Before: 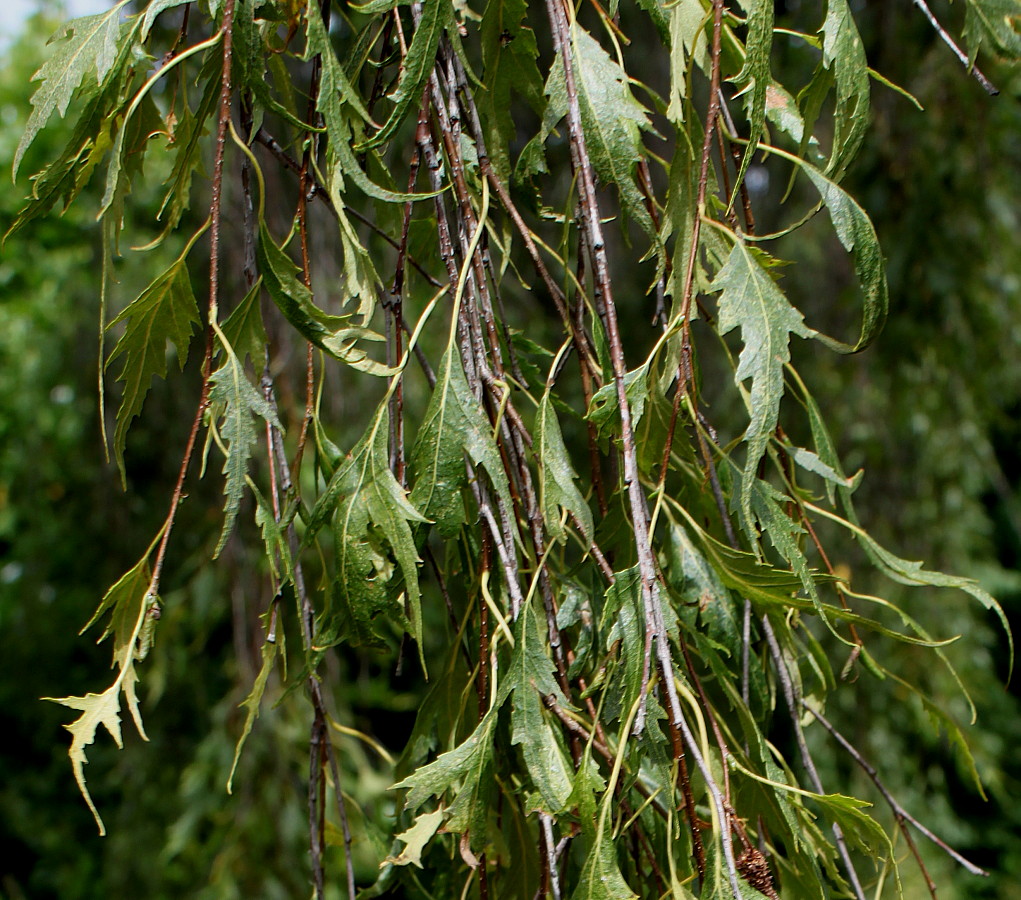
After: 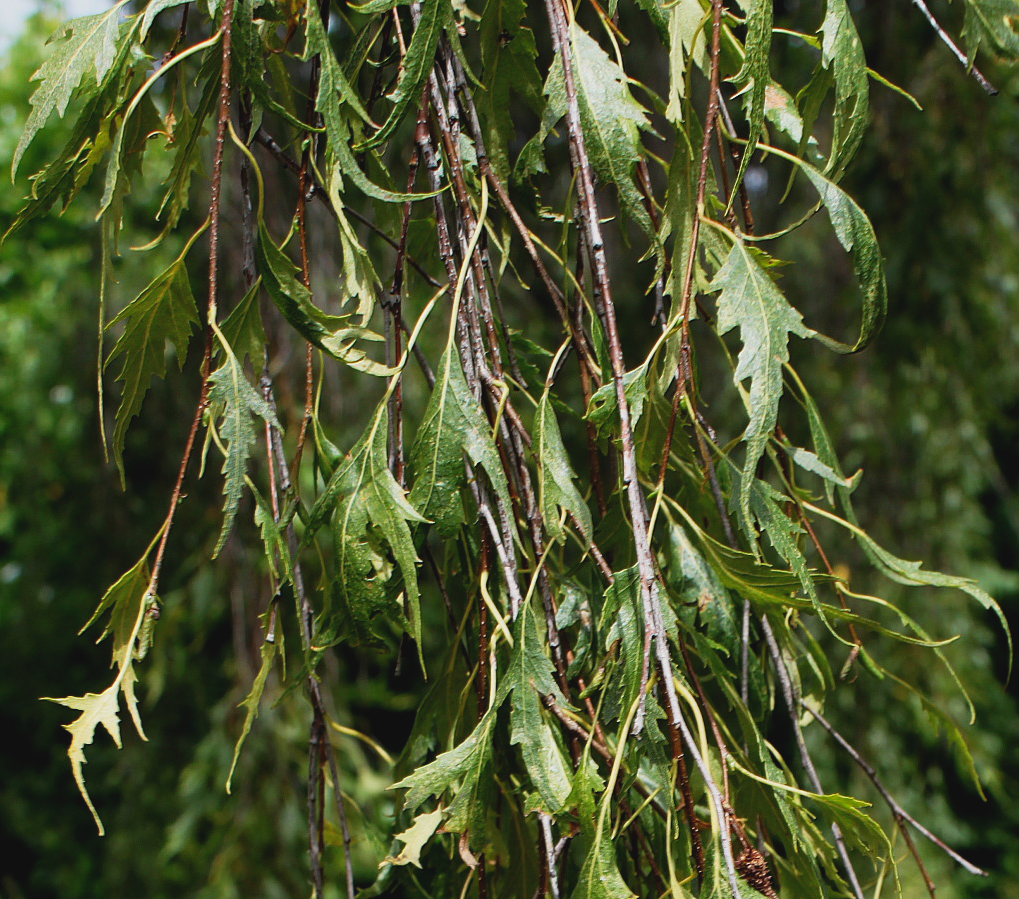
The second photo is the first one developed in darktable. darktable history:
crop: left 0.187%
tone curve: curves: ch0 [(0, 0.045) (0.155, 0.169) (0.46, 0.466) (0.751, 0.788) (1, 0.961)]; ch1 [(0, 0) (0.43, 0.408) (0.472, 0.469) (0.505, 0.503) (0.553, 0.563) (0.592, 0.581) (0.631, 0.625) (1, 1)]; ch2 [(0, 0) (0.505, 0.495) (0.55, 0.557) (0.583, 0.573) (1, 1)], preserve colors none
tone equalizer: -7 EV 0.095 EV
